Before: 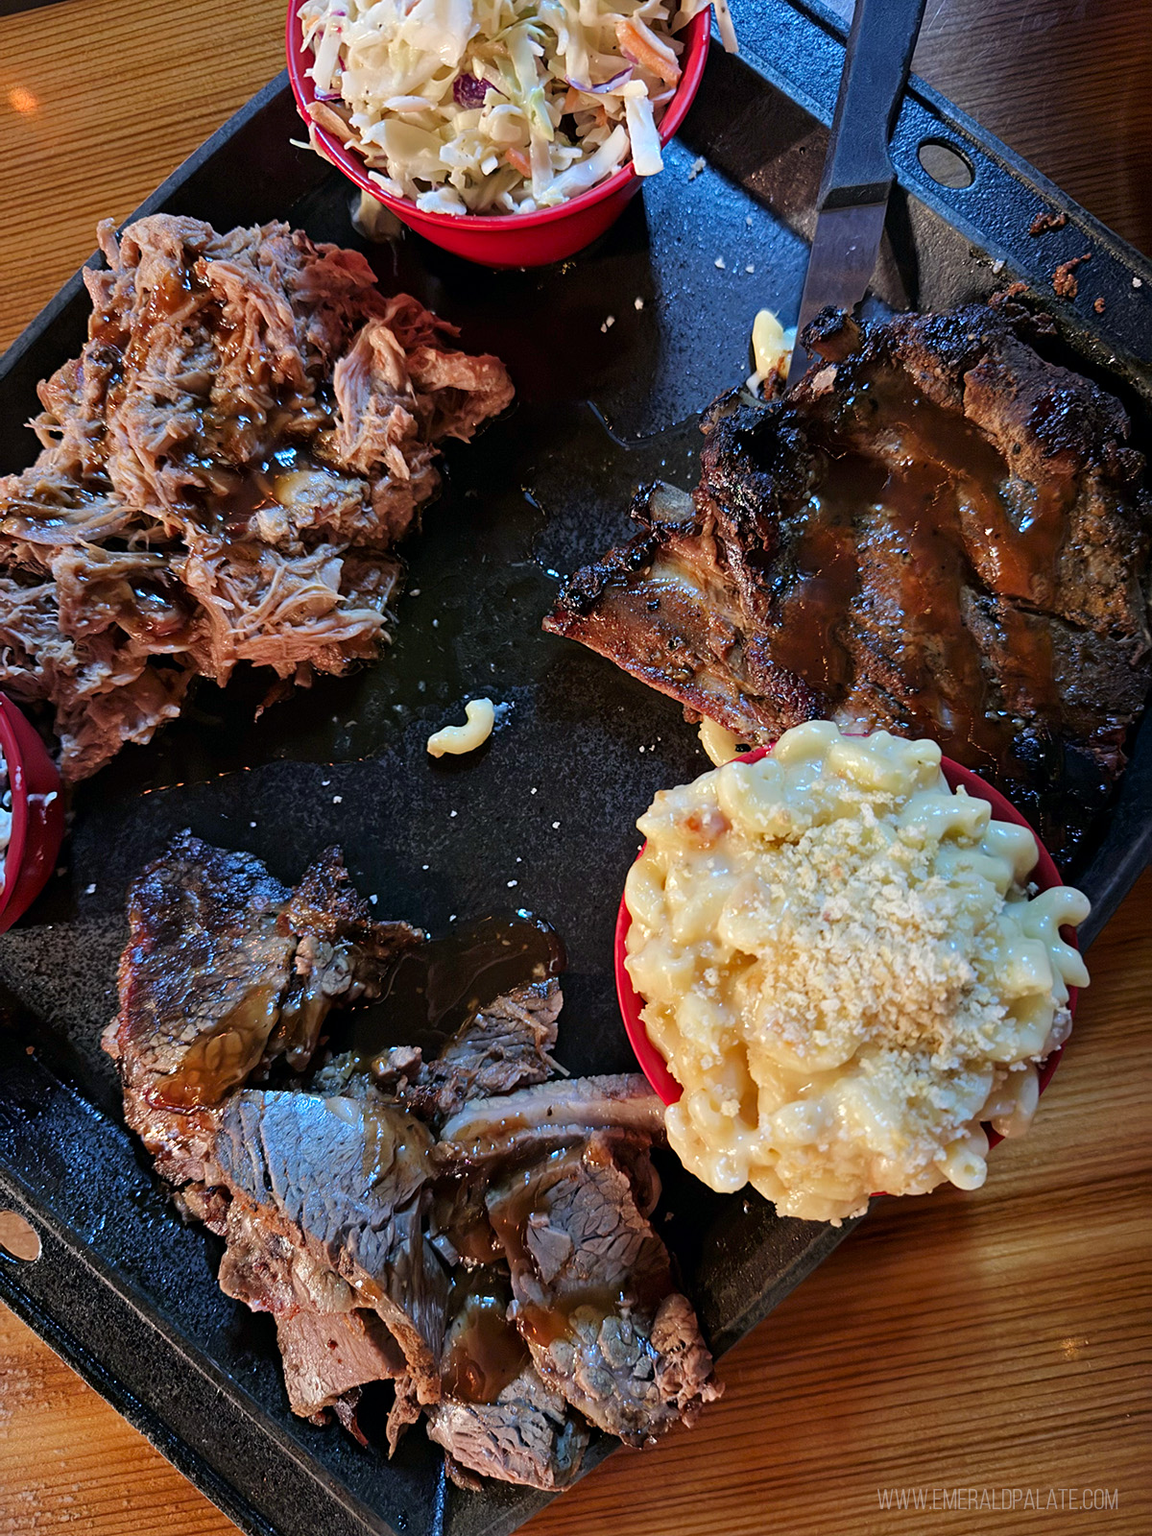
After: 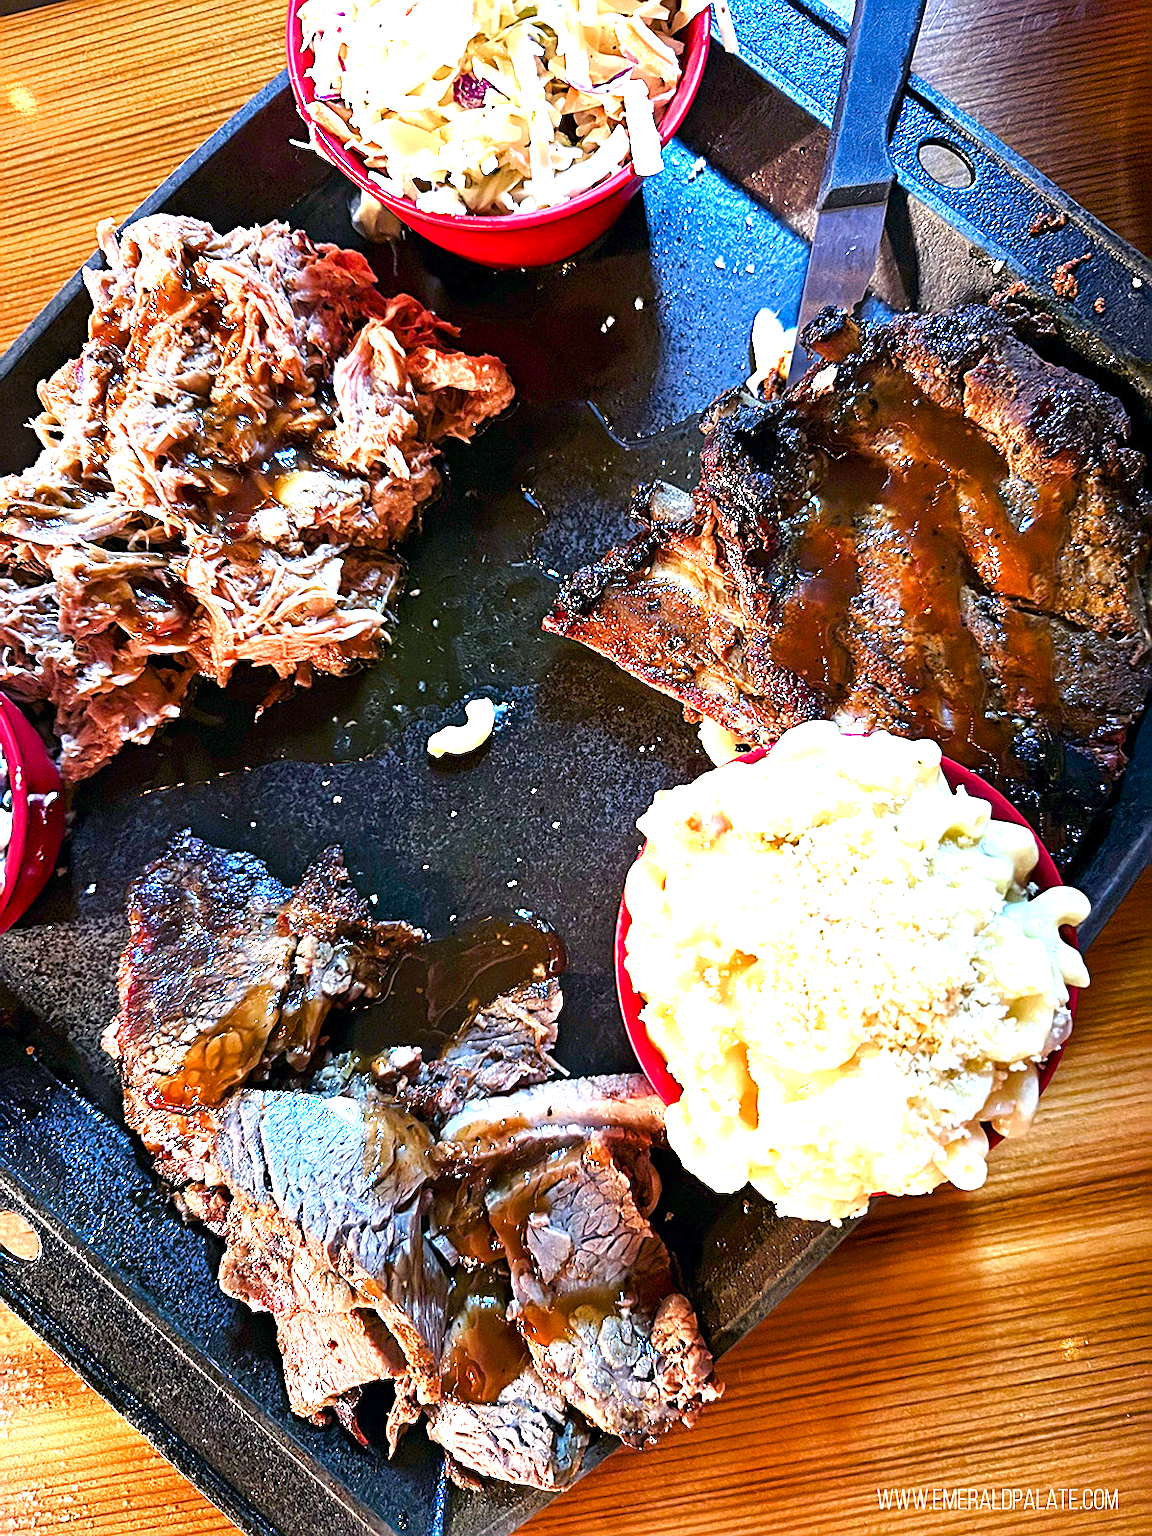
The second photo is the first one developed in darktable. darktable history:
sharpen: on, module defaults
tone equalizer: -7 EV 0.131 EV, mask exposure compensation -0.503 EV
color balance rgb: highlights gain › chroma 0.148%, highlights gain › hue 332.08°, perceptual saturation grading › global saturation 20%, perceptual saturation grading › highlights -49.796%, perceptual saturation grading › shadows 24.809%, perceptual brilliance grading › global brilliance 29.309%, global vibrance 20%
exposure: exposure 0.939 EV, compensate exposure bias true, compensate highlight preservation false
